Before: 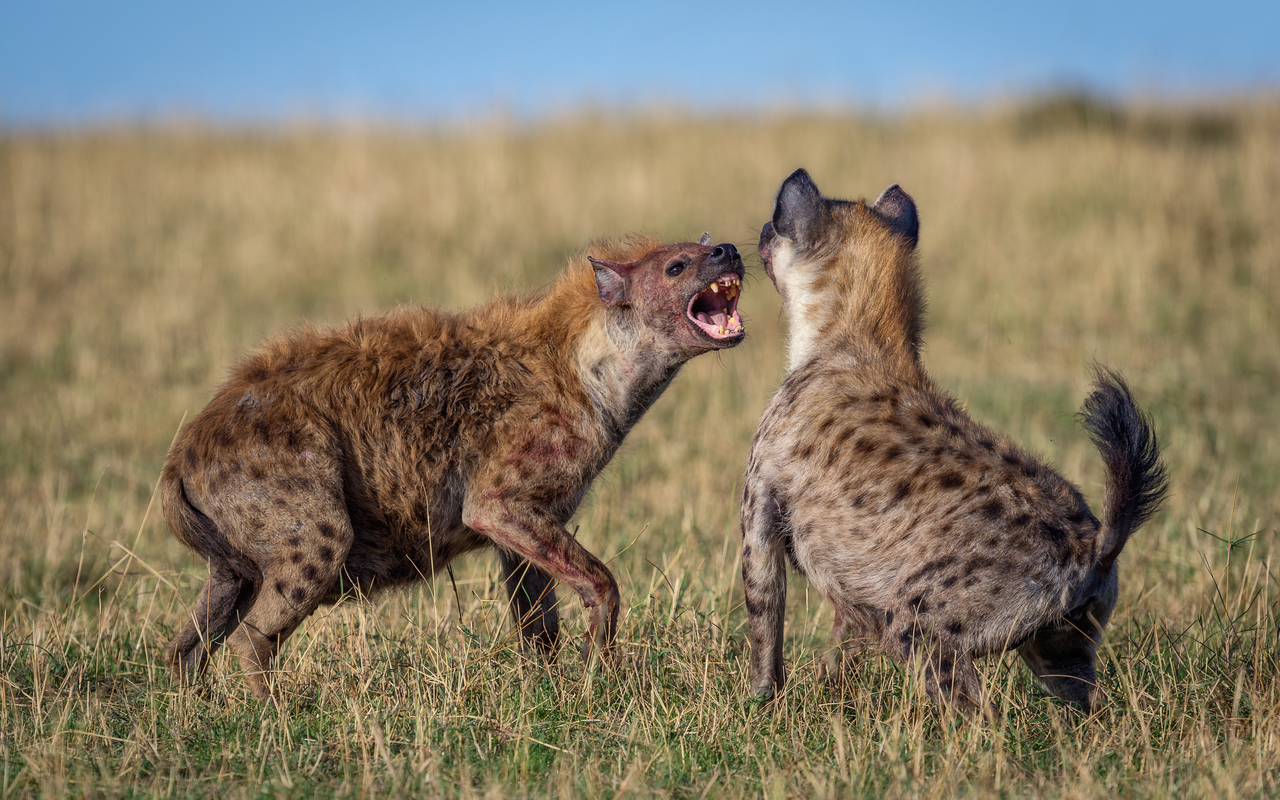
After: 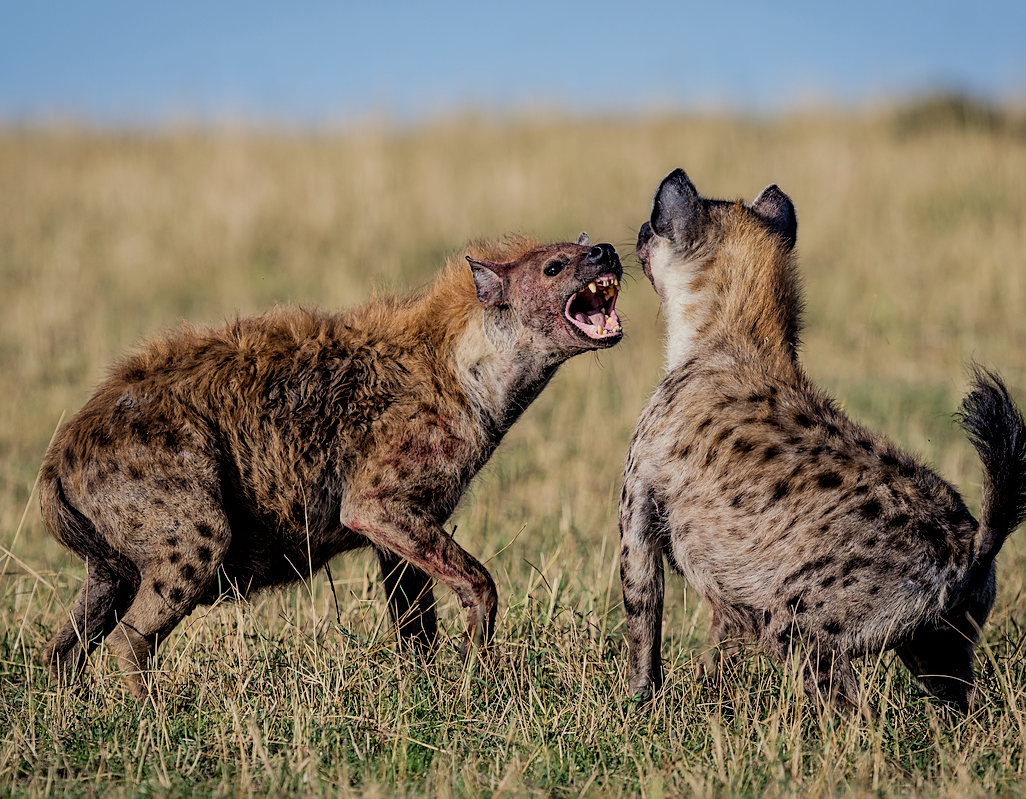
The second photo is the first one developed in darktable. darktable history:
exposure: black level correction 0.004, exposure 0.016 EV, compensate highlight preservation false
crop and rotate: left 9.602%, right 10.167%
filmic rgb: black relative exposure -5.13 EV, white relative exposure 3.99 EV, threshold 2.95 EV, hardness 2.9, contrast 1.096, highlights saturation mix -19.42%, iterations of high-quality reconstruction 0, enable highlight reconstruction true
sharpen: on, module defaults
